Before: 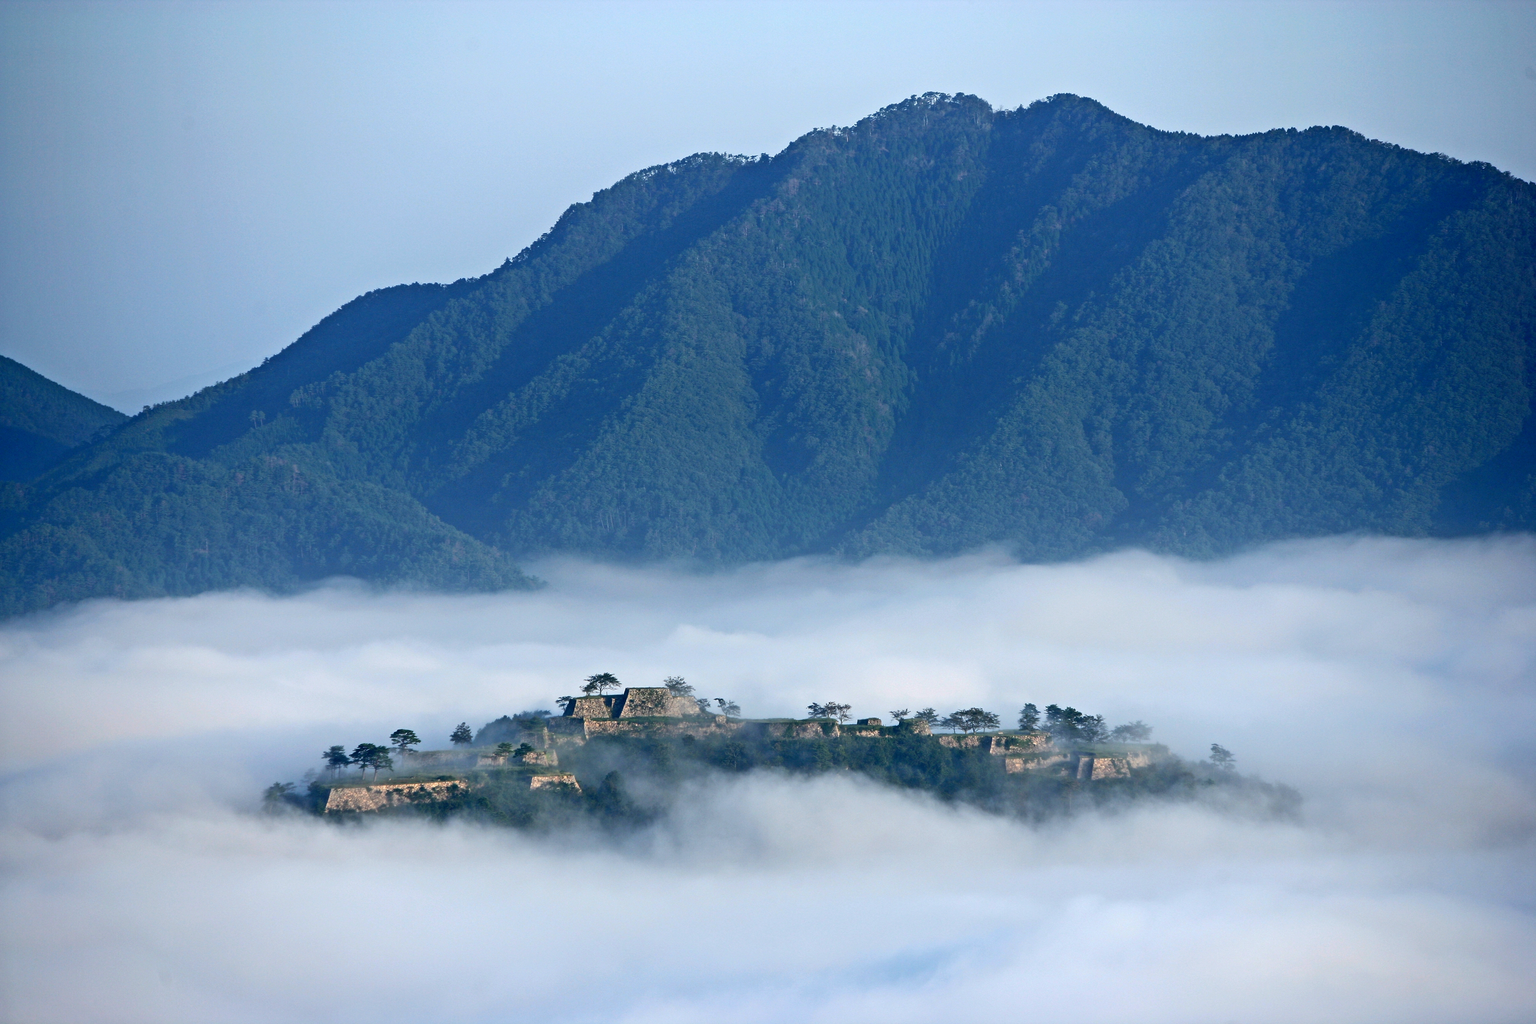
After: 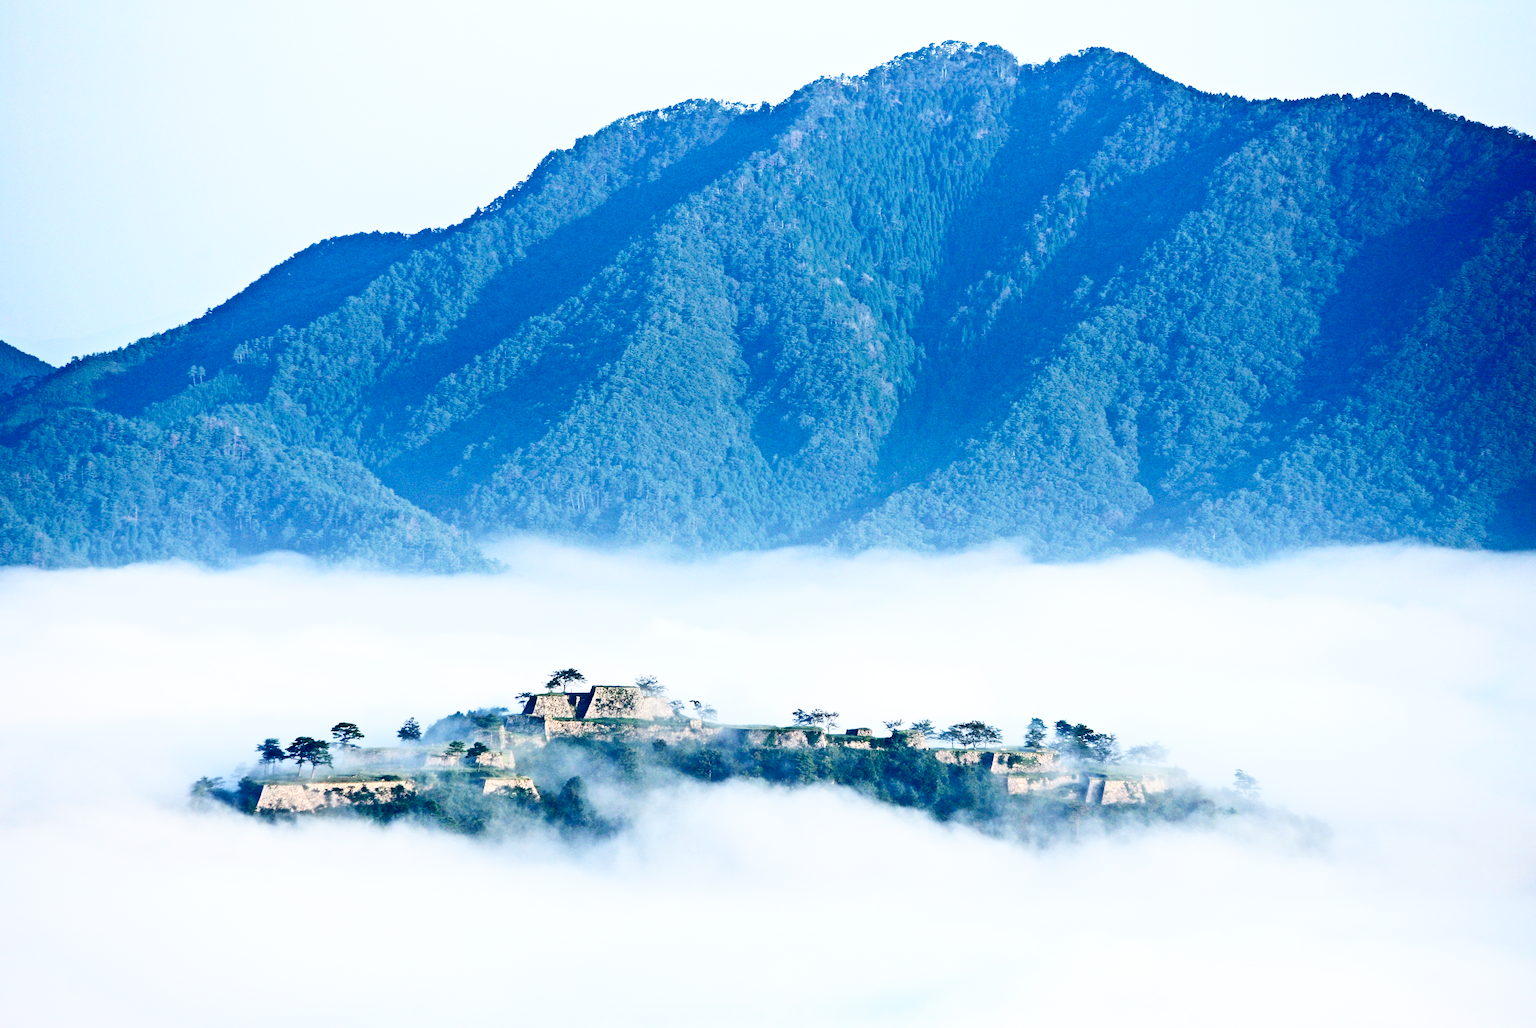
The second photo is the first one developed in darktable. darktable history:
contrast brightness saturation: contrast 0.221
crop and rotate: angle -1.97°, left 3.122%, top 3.781%, right 1.513%, bottom 0.464%
base curve: curves: ch0 [(0, 0.003) (0.001, 0.002) (0.006, 0.004) (0.02, 0.022) (0.048, 0.086) (0.094, 0.234) (0.162, 0.431) (0.258, 0.629) (0.385, 0.8) (0.548, 0.918) (0.751, 0.988) (1, 1)], preserve colors none
